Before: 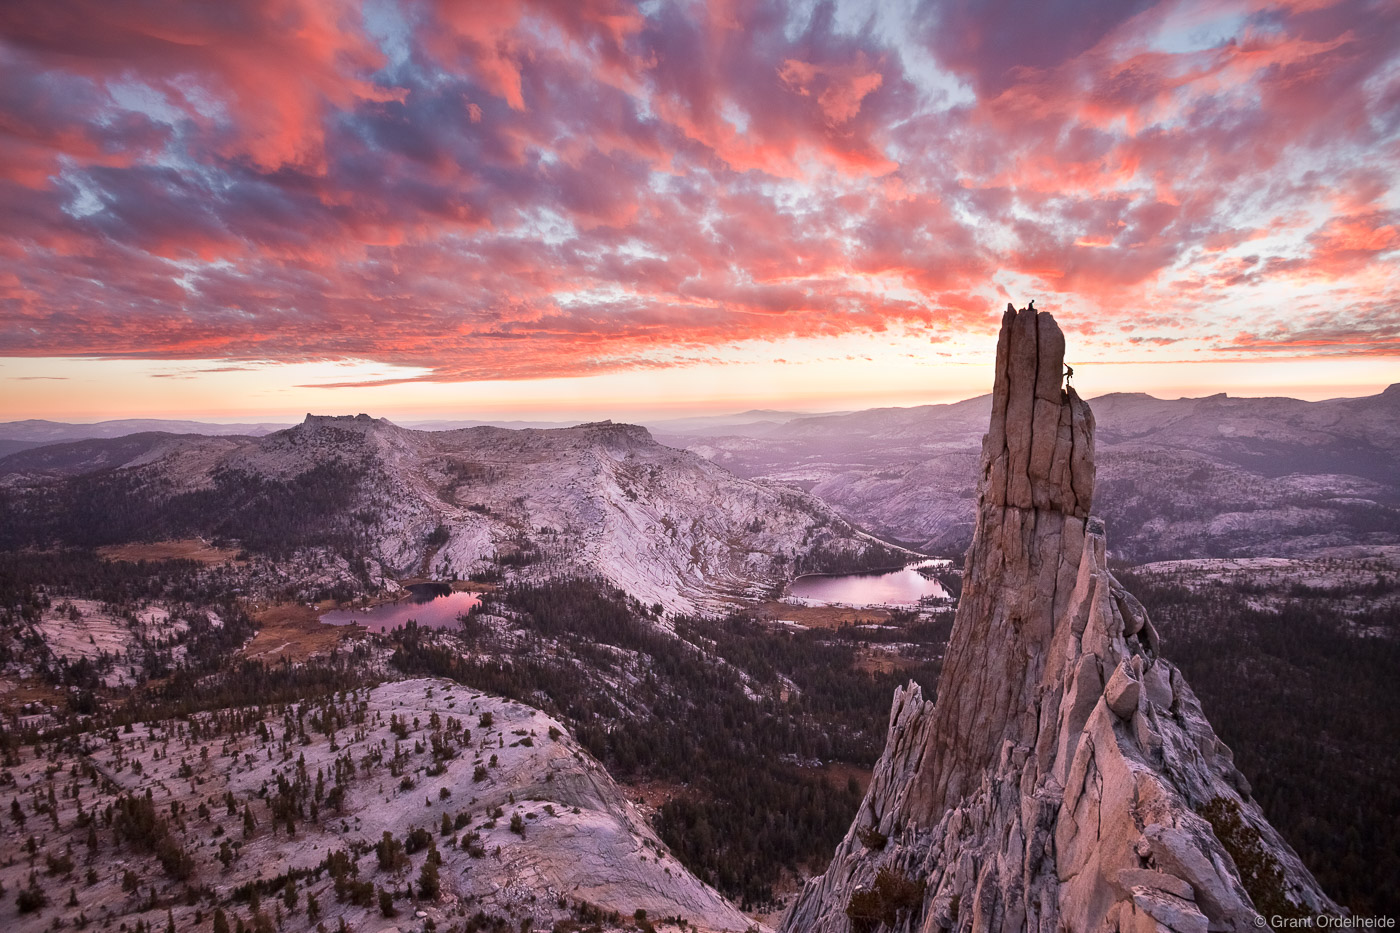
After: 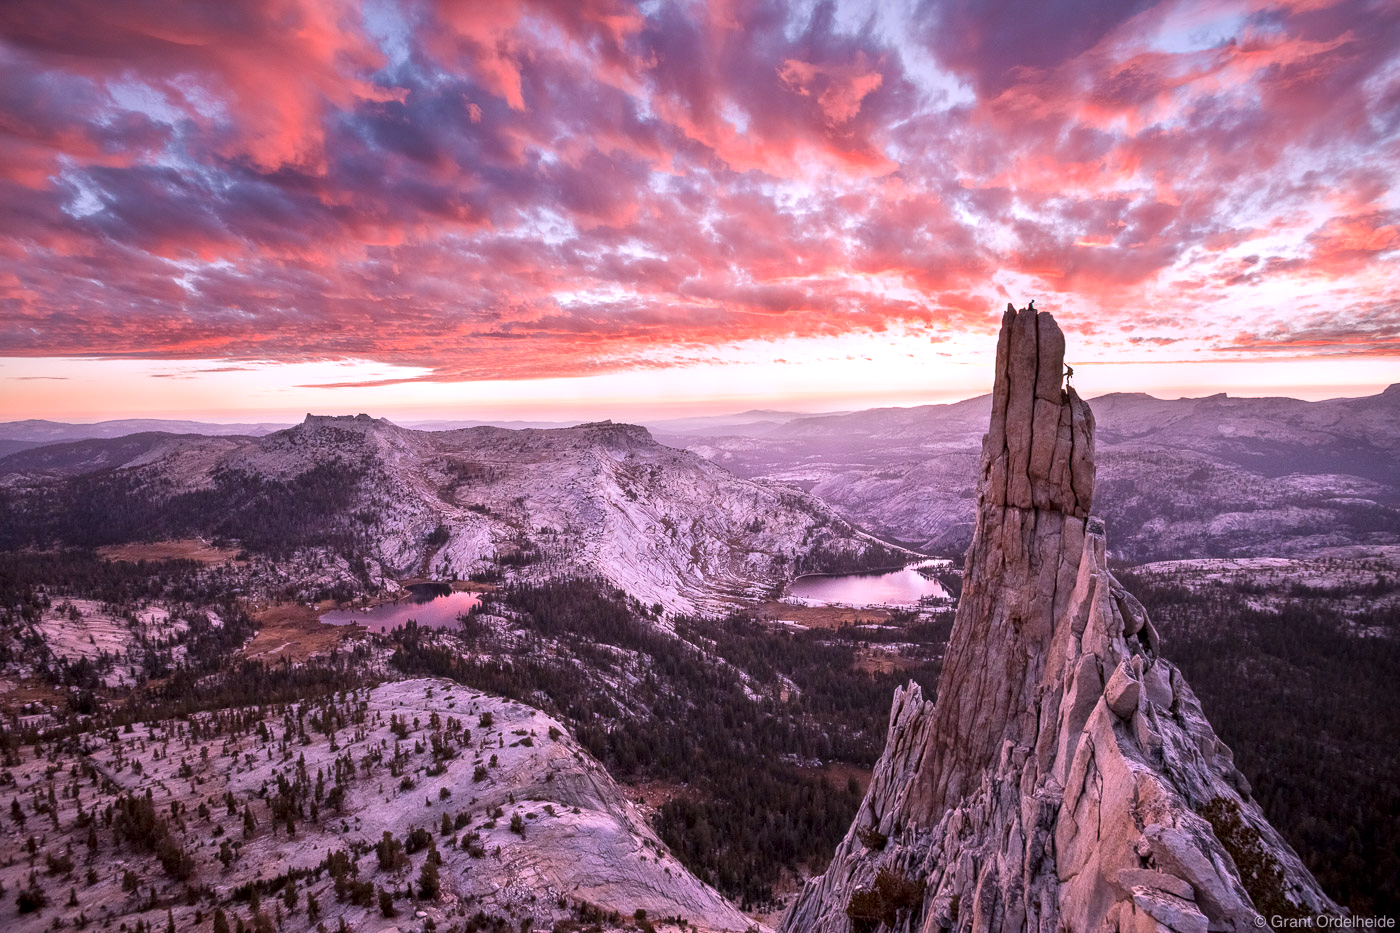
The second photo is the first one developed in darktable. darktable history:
local contrast: detail 130%
white balance: red 1.066, blue 1.119
